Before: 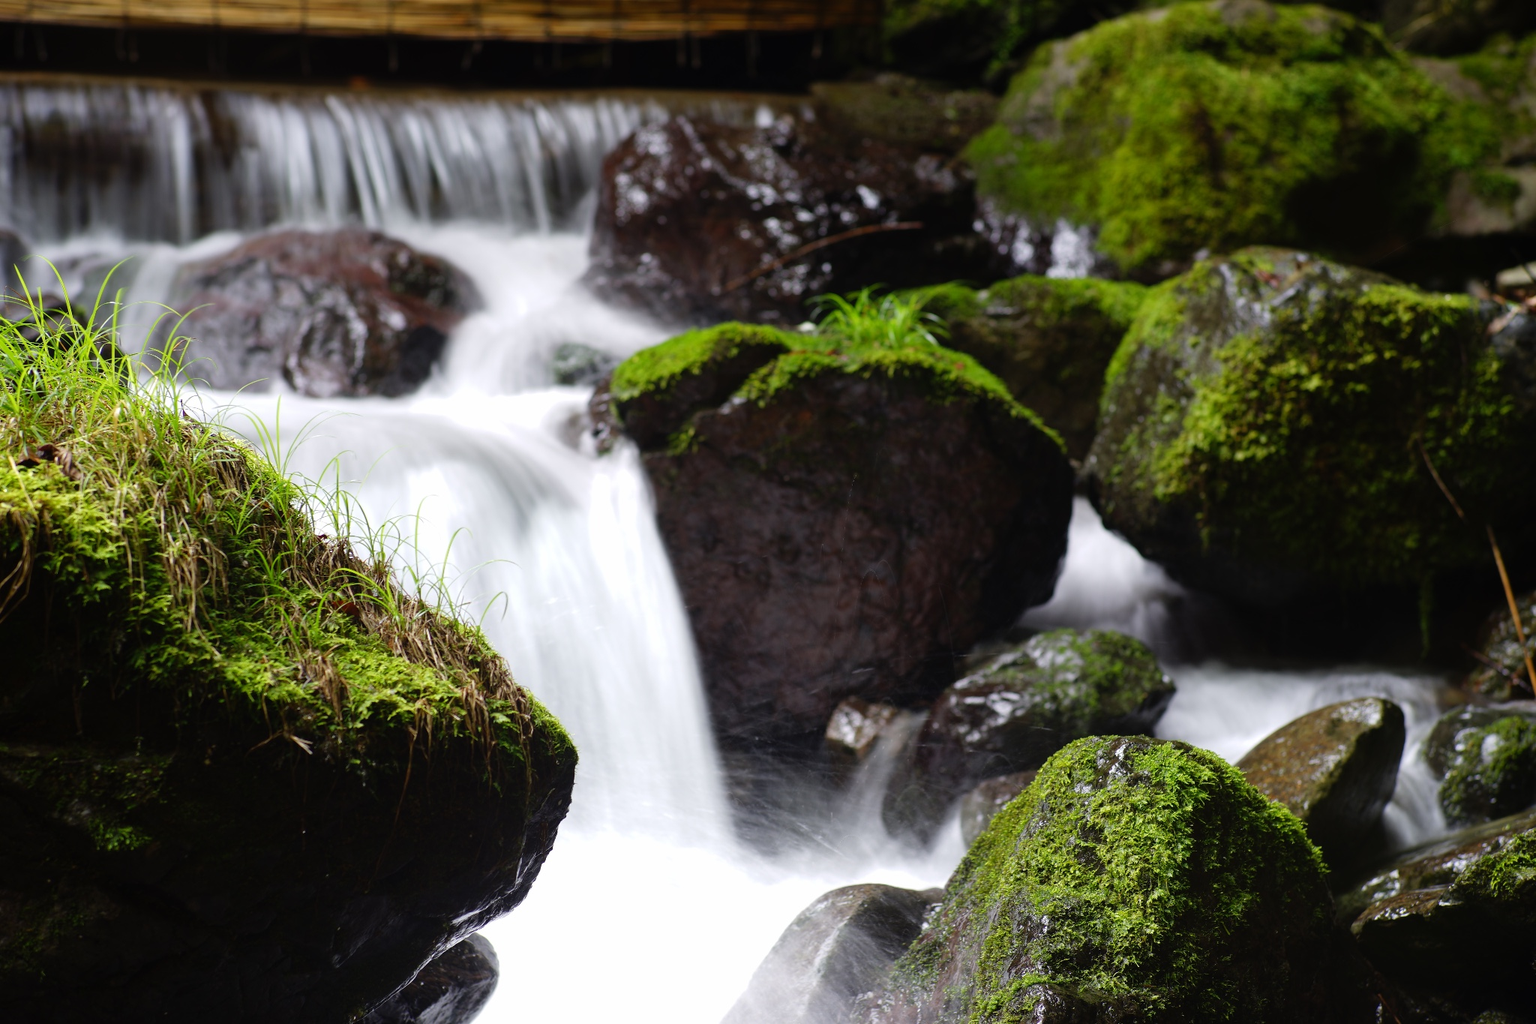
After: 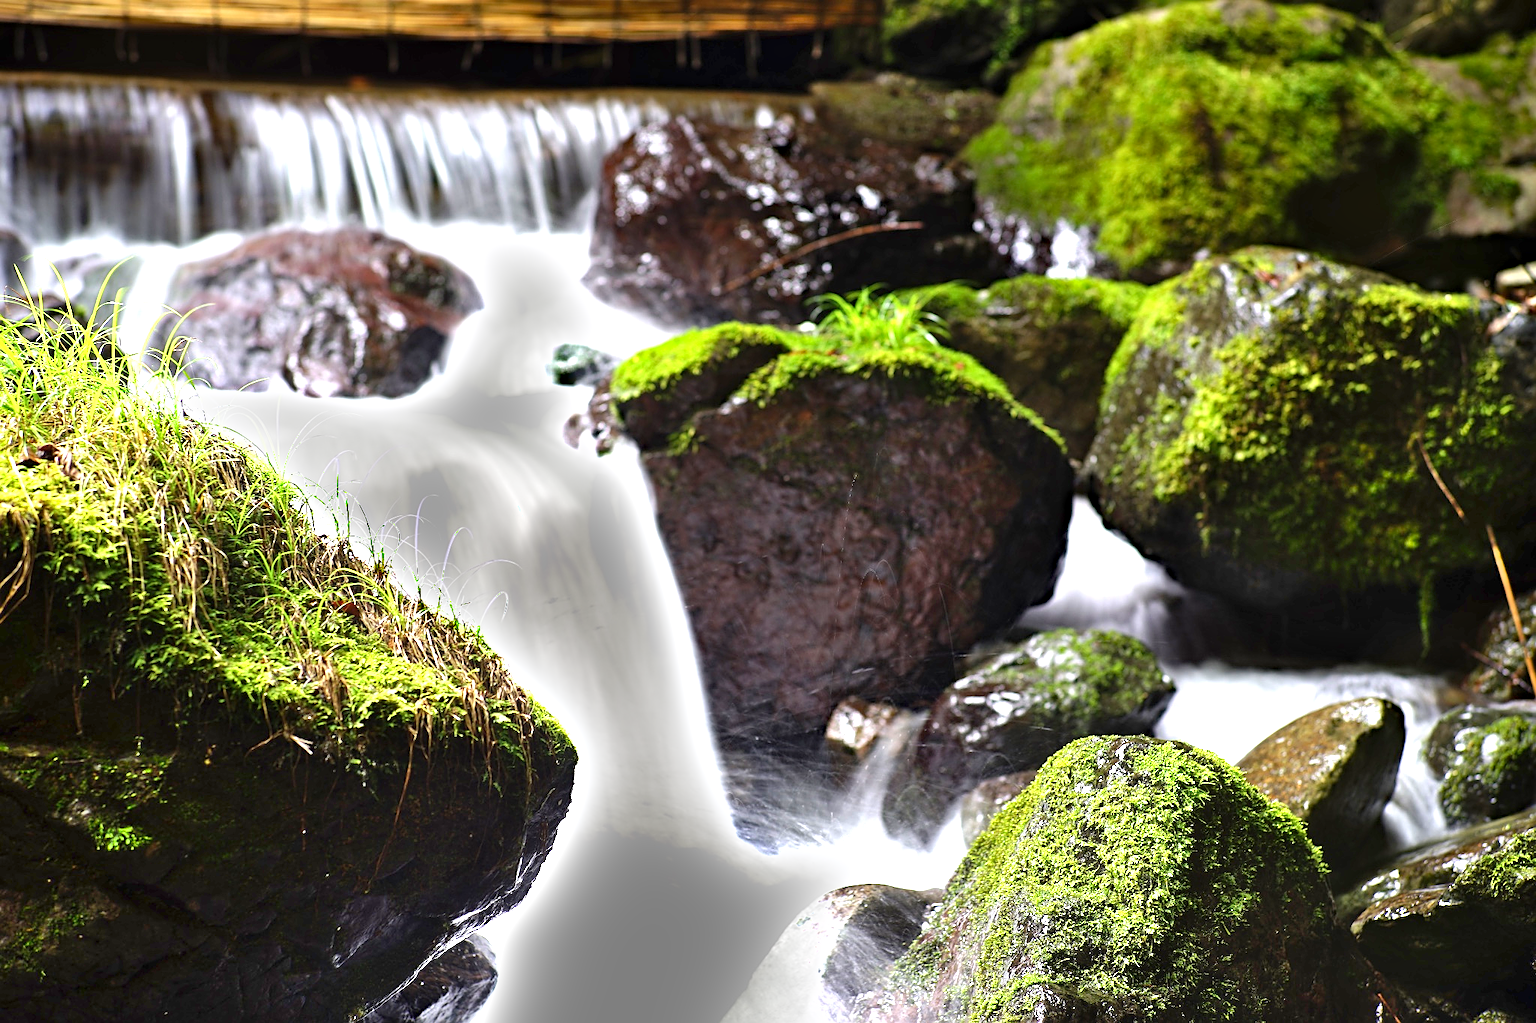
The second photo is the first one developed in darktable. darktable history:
haze removal: compatibility mode true, adaptive false
sharpen: on, module defaults
shadows and highlights: radius 44.78, white point adjustment 6.64, compress 79.65%, highlights color adjustment 78.42%, soften with gaussian
exposure: black level correction 0.001, exposure 1.398 EV, compensate exposure bias true, compensate highlight preservation false
